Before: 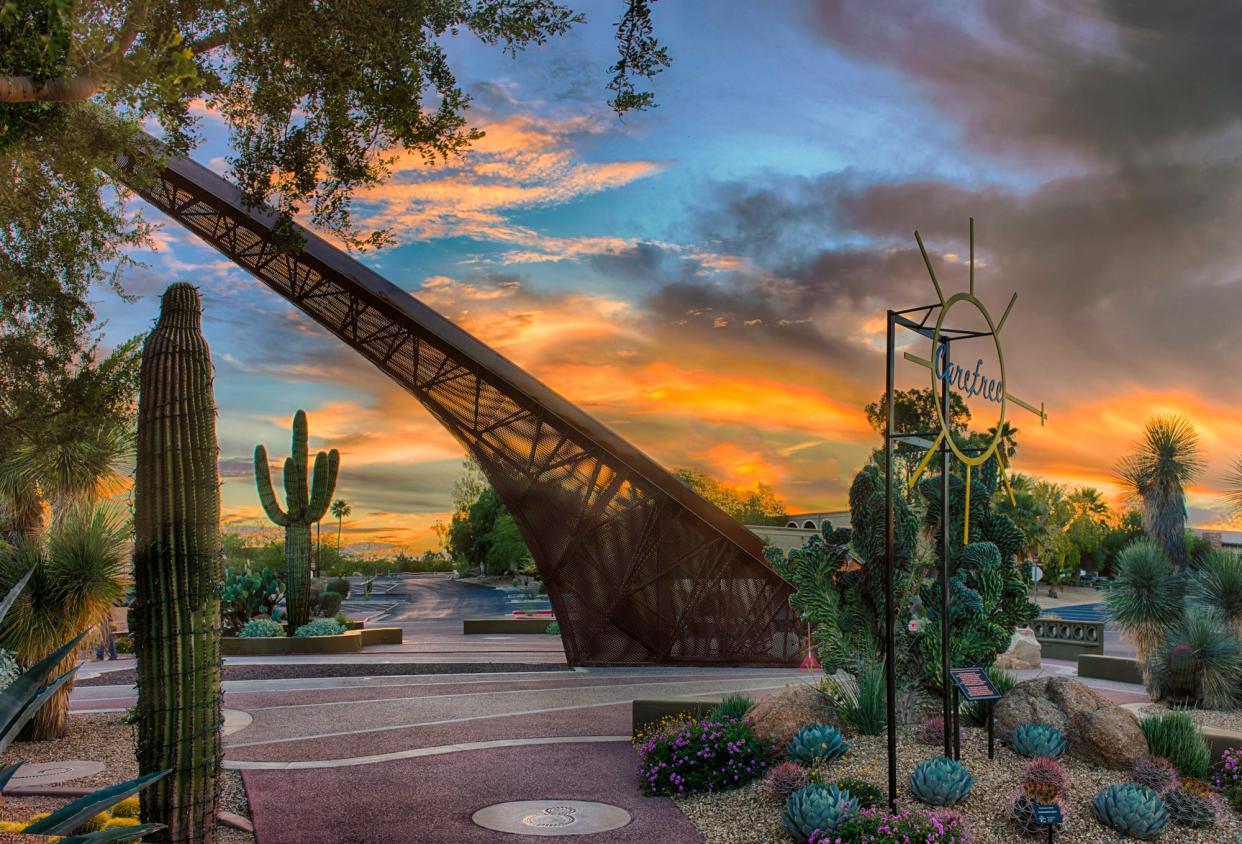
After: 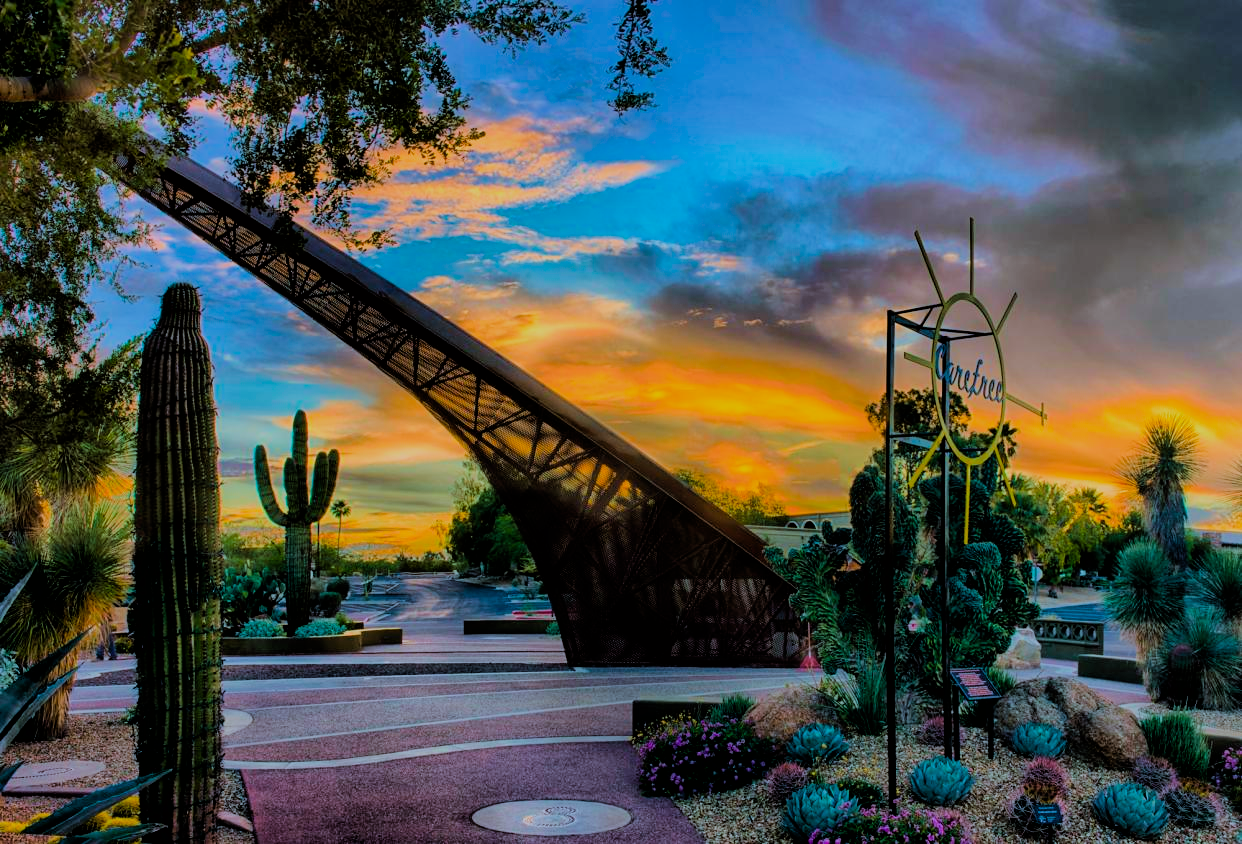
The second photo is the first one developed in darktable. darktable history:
filmic rgb: black relative exposure -4.14 EV, white relative exposure 5.1 EV, hardness 2.11, contrast 1.165
color balance rgb: linear chroma grading › global chroma 13.3%, global vibrance 41.49%
color calibration: illuminant Planckian (black body), x 0.378, y 0.375, temperature 4065 K
velvia: on, module defaults
